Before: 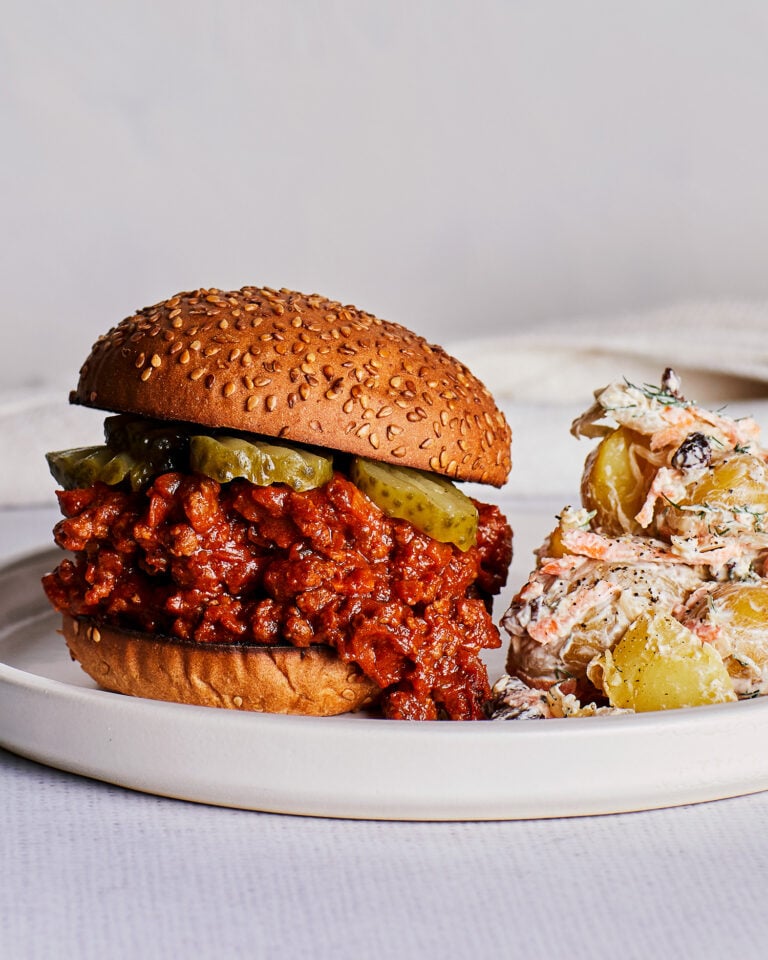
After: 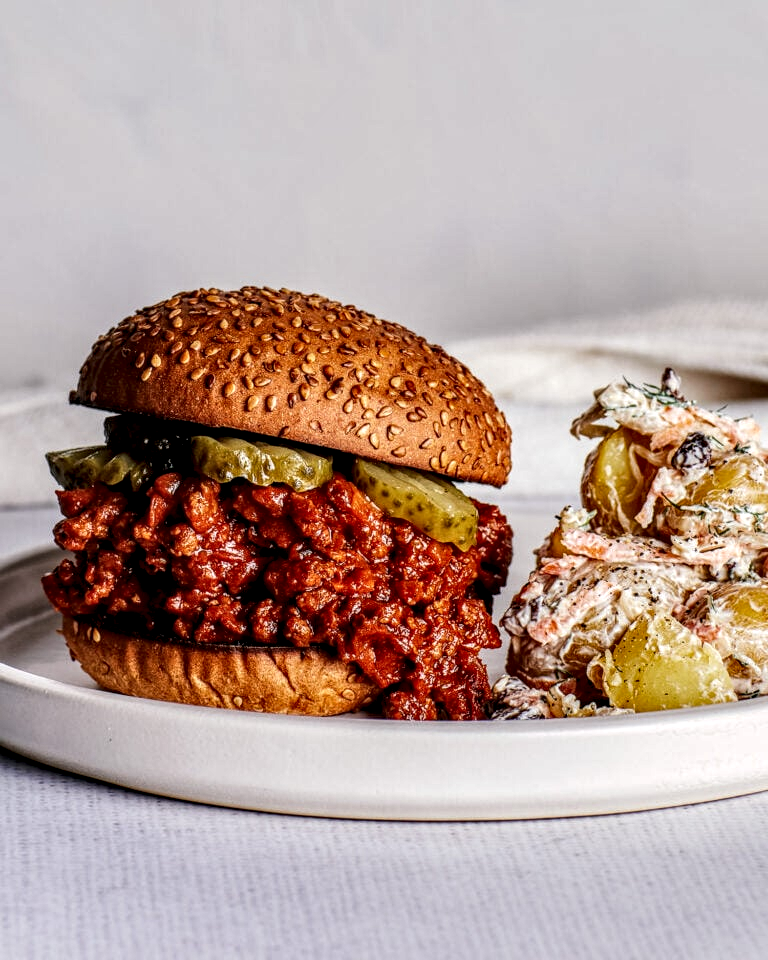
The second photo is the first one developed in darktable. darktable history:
local contrast: highlights 13%, shadows 36%, detail 184%, midtone range 0.471
